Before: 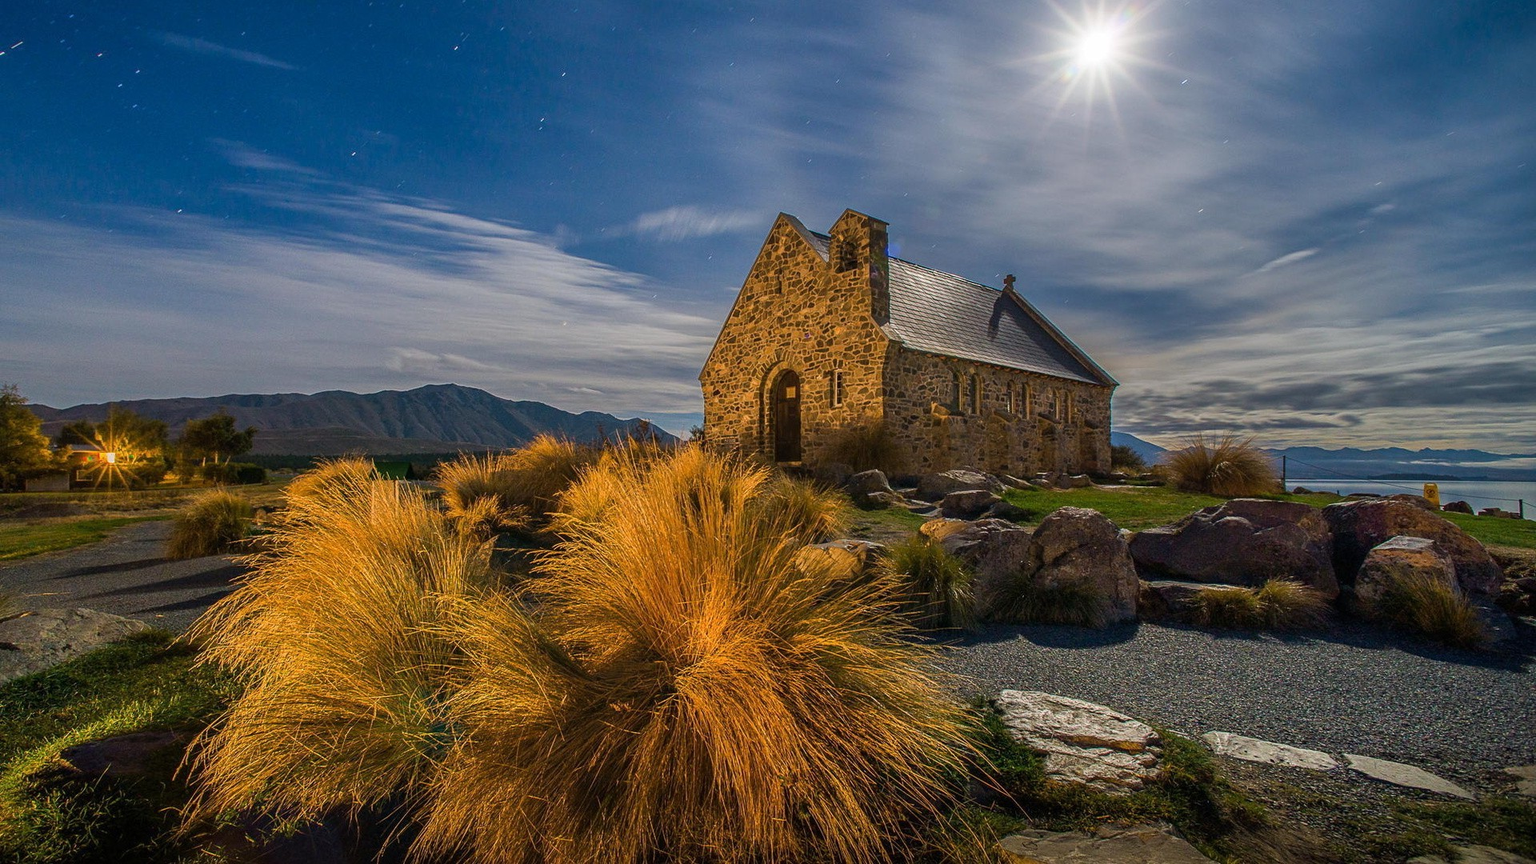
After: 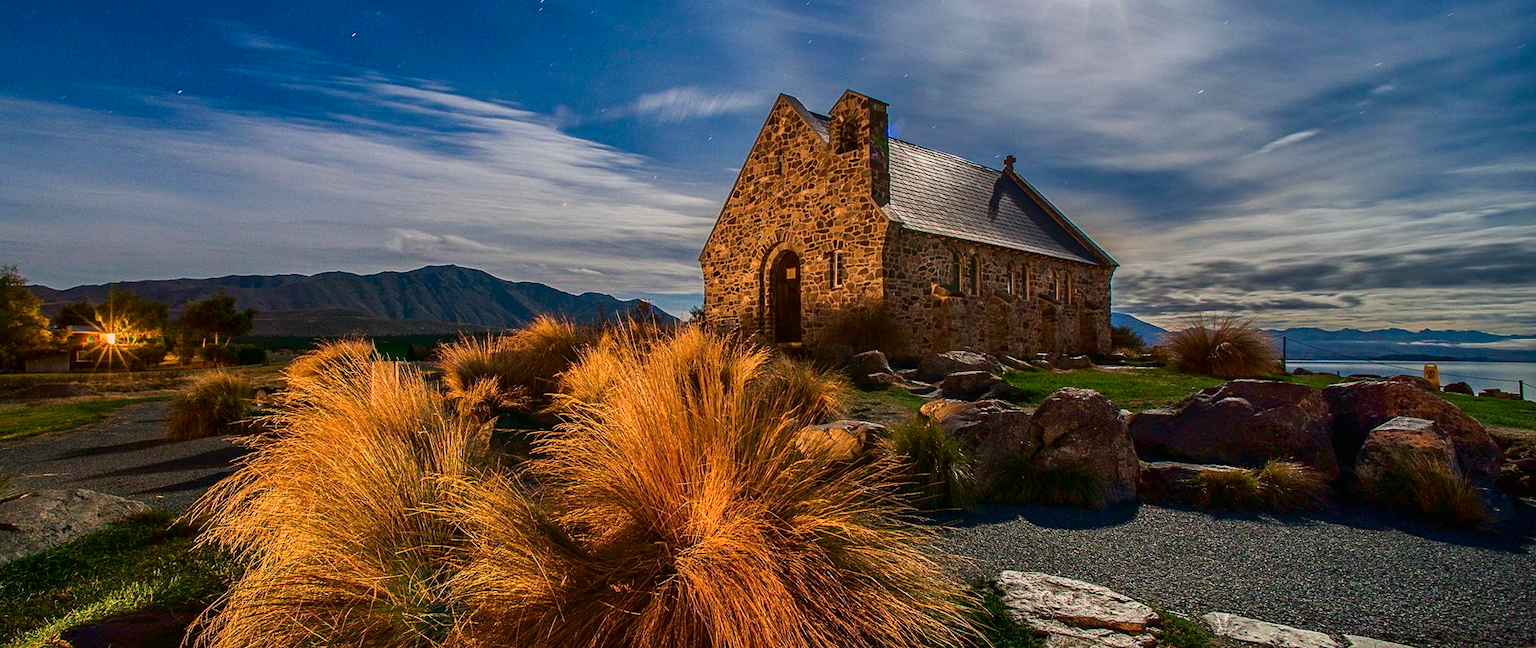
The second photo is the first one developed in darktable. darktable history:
crop: top 13.819%, bottom 11.169%
tone curve: curves: ch0 [(0, 0) (0.059, 0.027) (0.178, 0.105) (0.292, 0.233) (0.485, 0.472) (0.837, 0.887) (1, 0.983)]; ch1 [(0, 0) (0.23, 0.166) (0.34, 0.298) (0.371, 0.334) (0.435, 0.413) (0.477, 0.469) (0.499, 0.498) (0.534, 0.551) (0.56, 0.585) (0.754, 0.801) (1, 1)]; ch2 [(0, 0) (0.431, 0.414) (0.498, 0.503) (0.524, 0.531) (0.568, 0.567) (0.6, 0.597) (0.65, 0.651) (0.752, 0.764) (1, 1)], color space Lab, independent channels, preserve colors none
